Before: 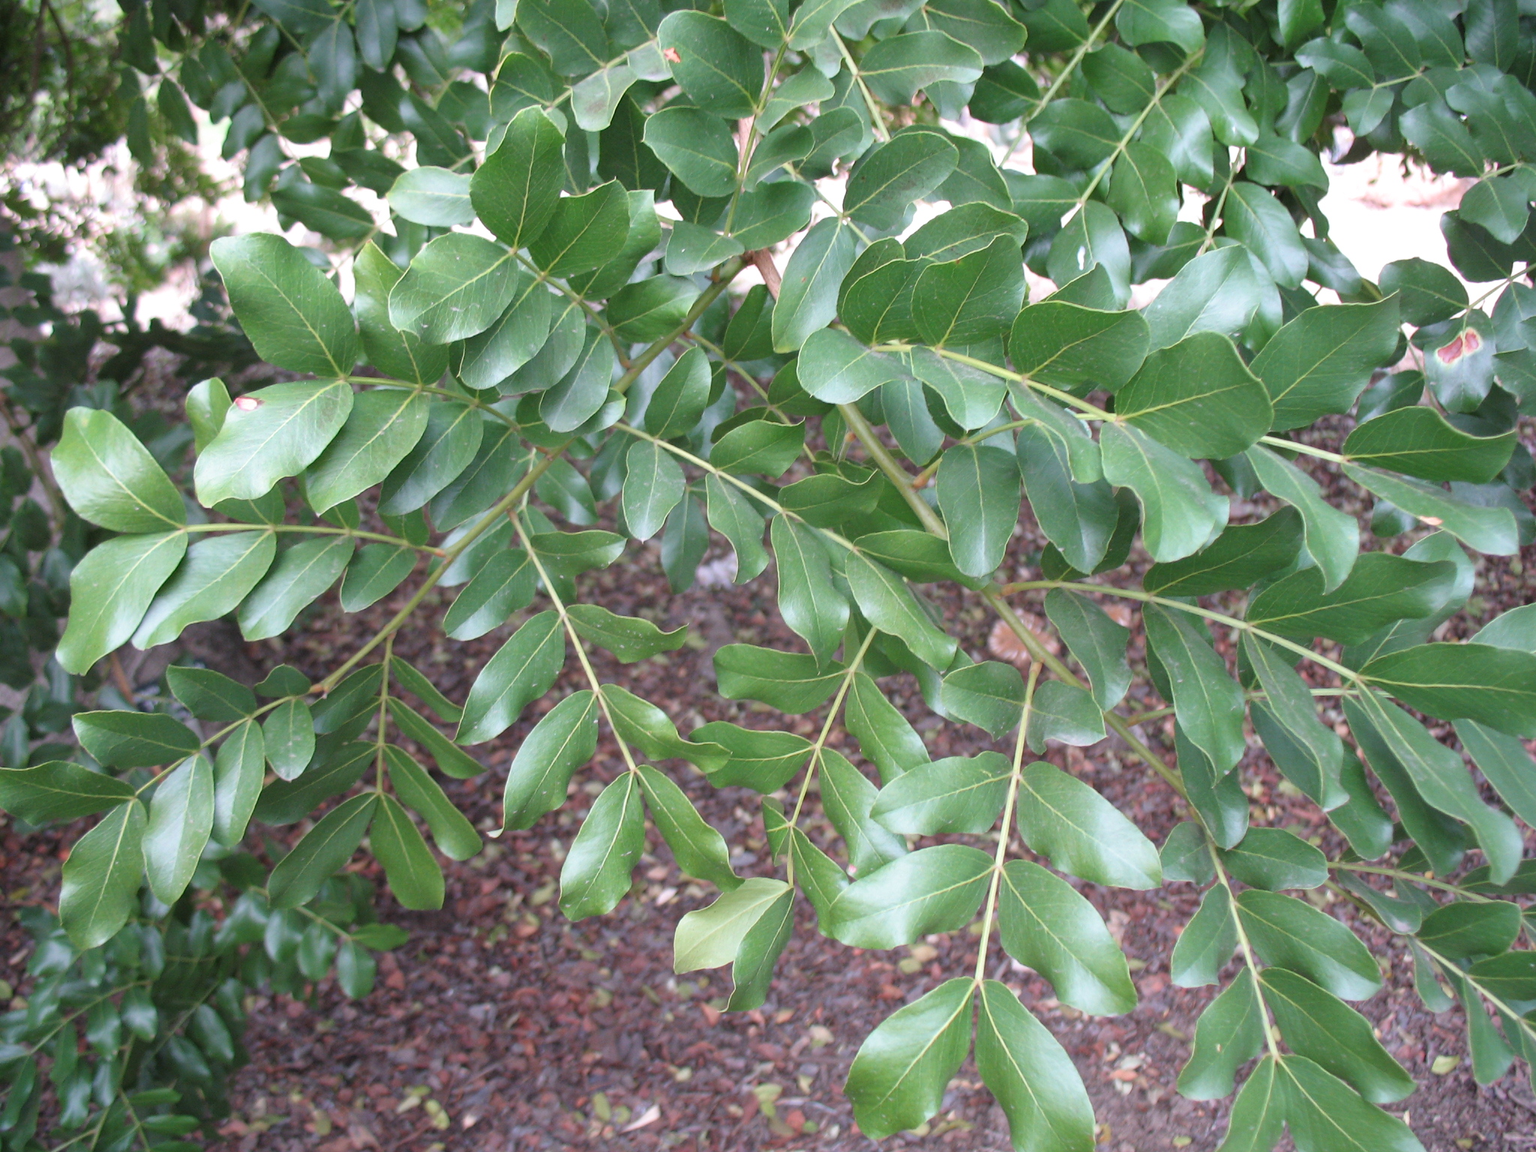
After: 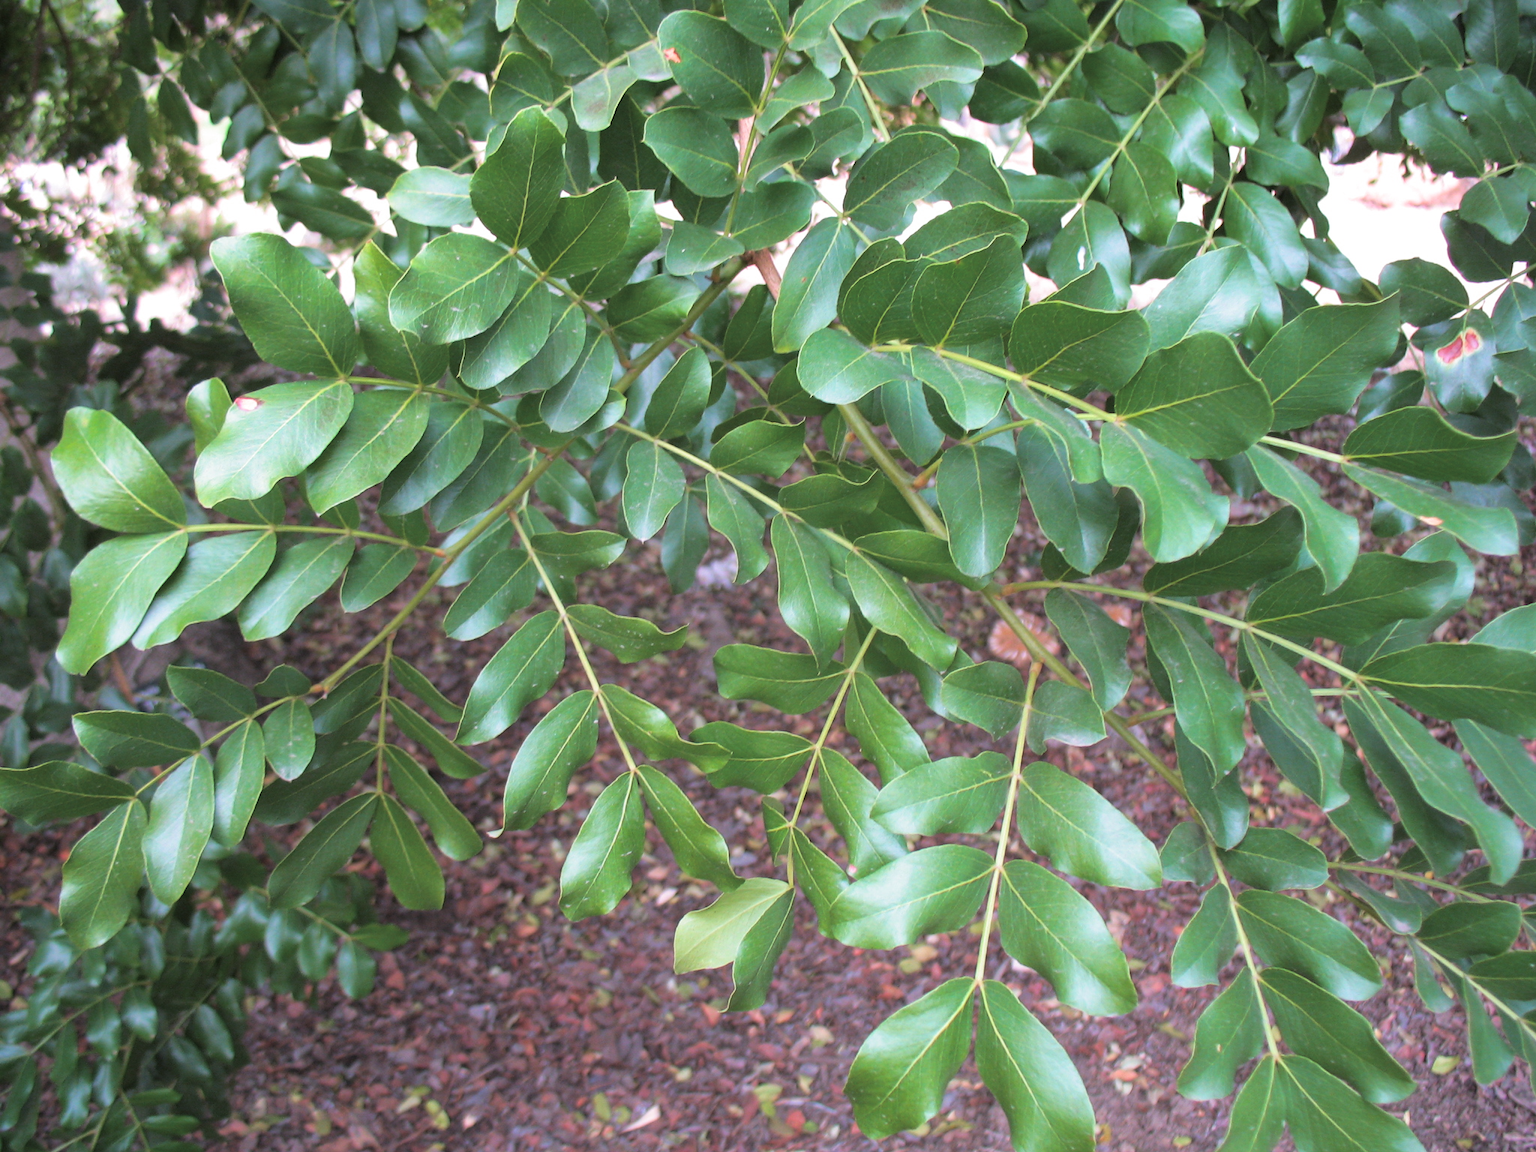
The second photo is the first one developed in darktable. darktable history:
split-toning: shadows › hue 36°, shadows › saturation 0.05, highlights › hue 10.8°, highlights › saturation 0.15, compress 40%
color balance rgb: perceptual saturation grading › global saturation 20%, perceptual saturation grading › highlights -25%, perceptual saturation grading › shadows 25%, global vibrance 50%
